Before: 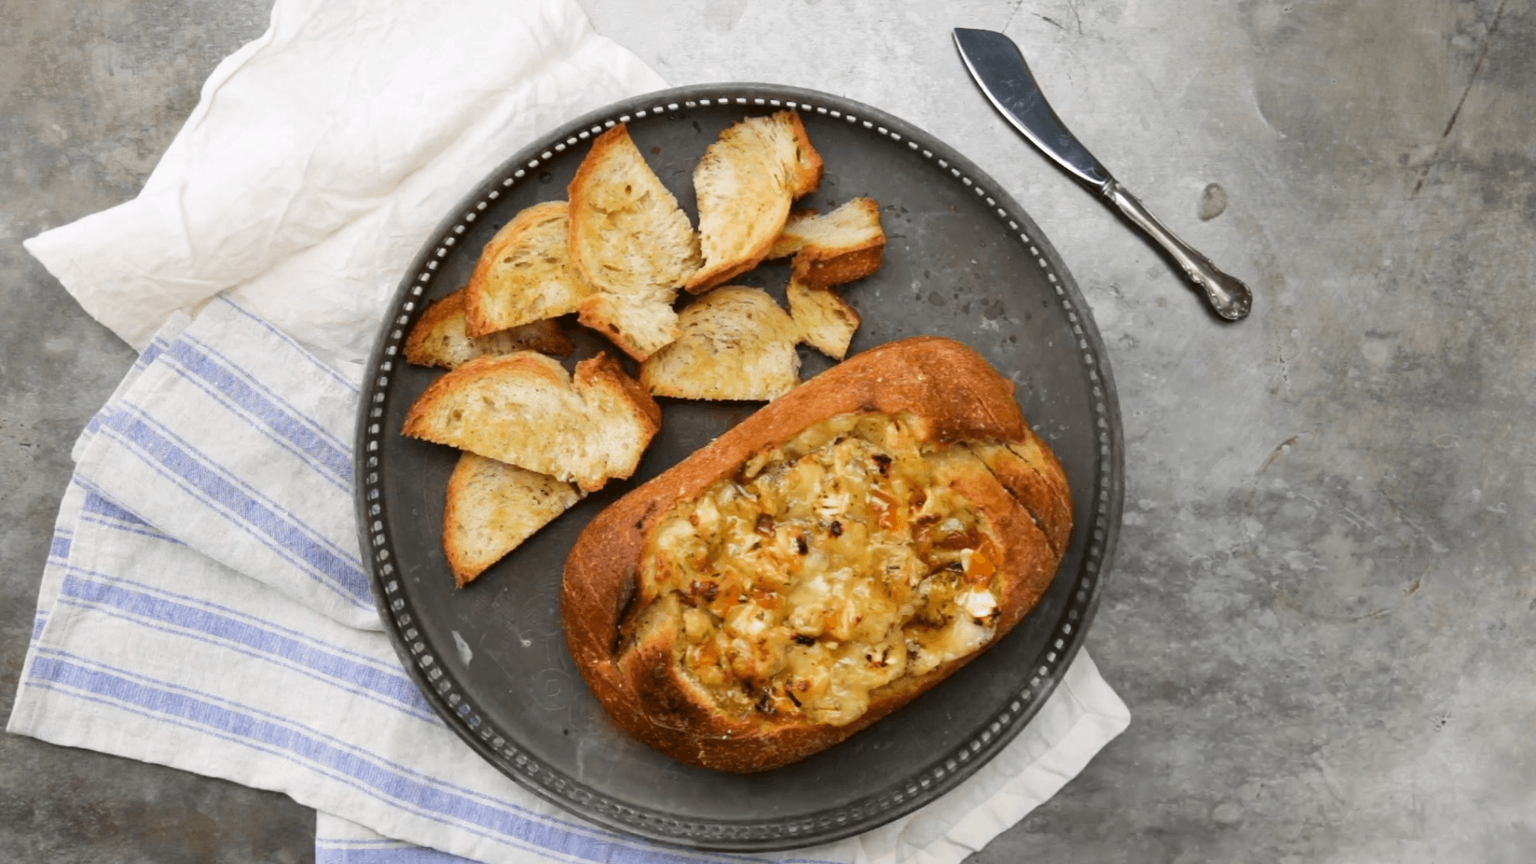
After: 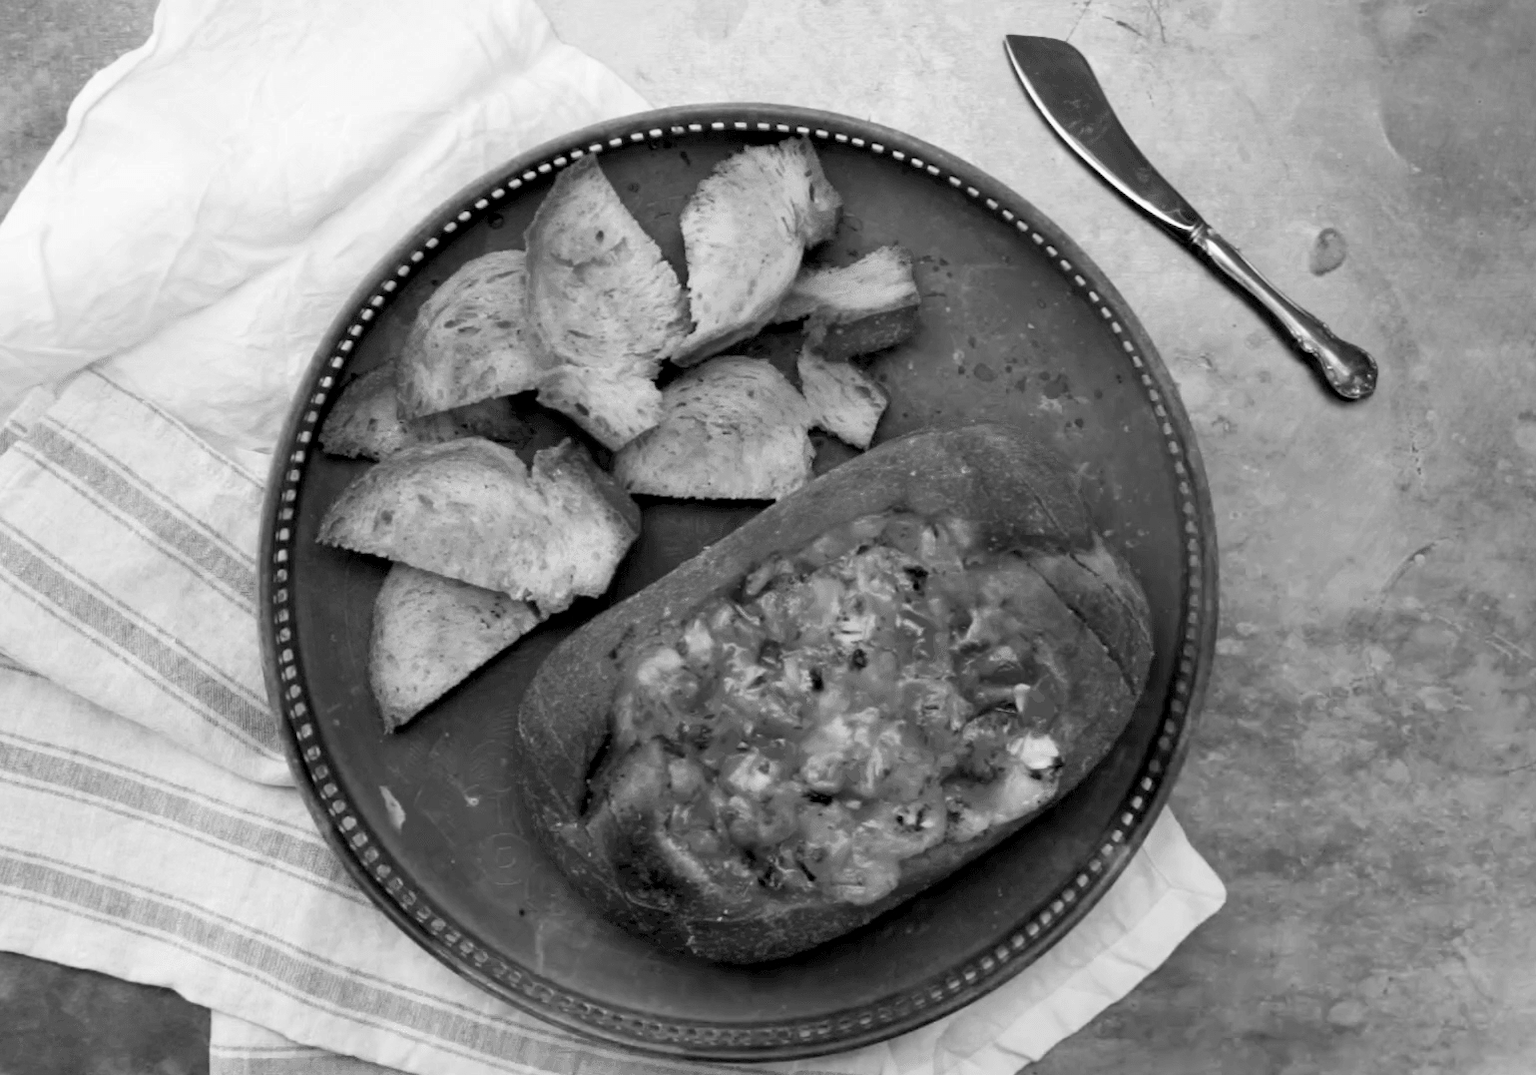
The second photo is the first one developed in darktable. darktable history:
crop and rotate: left 9.597%, right 10.195%
exposure: black level correction 0.01, exposure 0.011 EV, compensate highlight preservation false
monochrome: a 0, b 0, size 0.5, highlights 0.57
